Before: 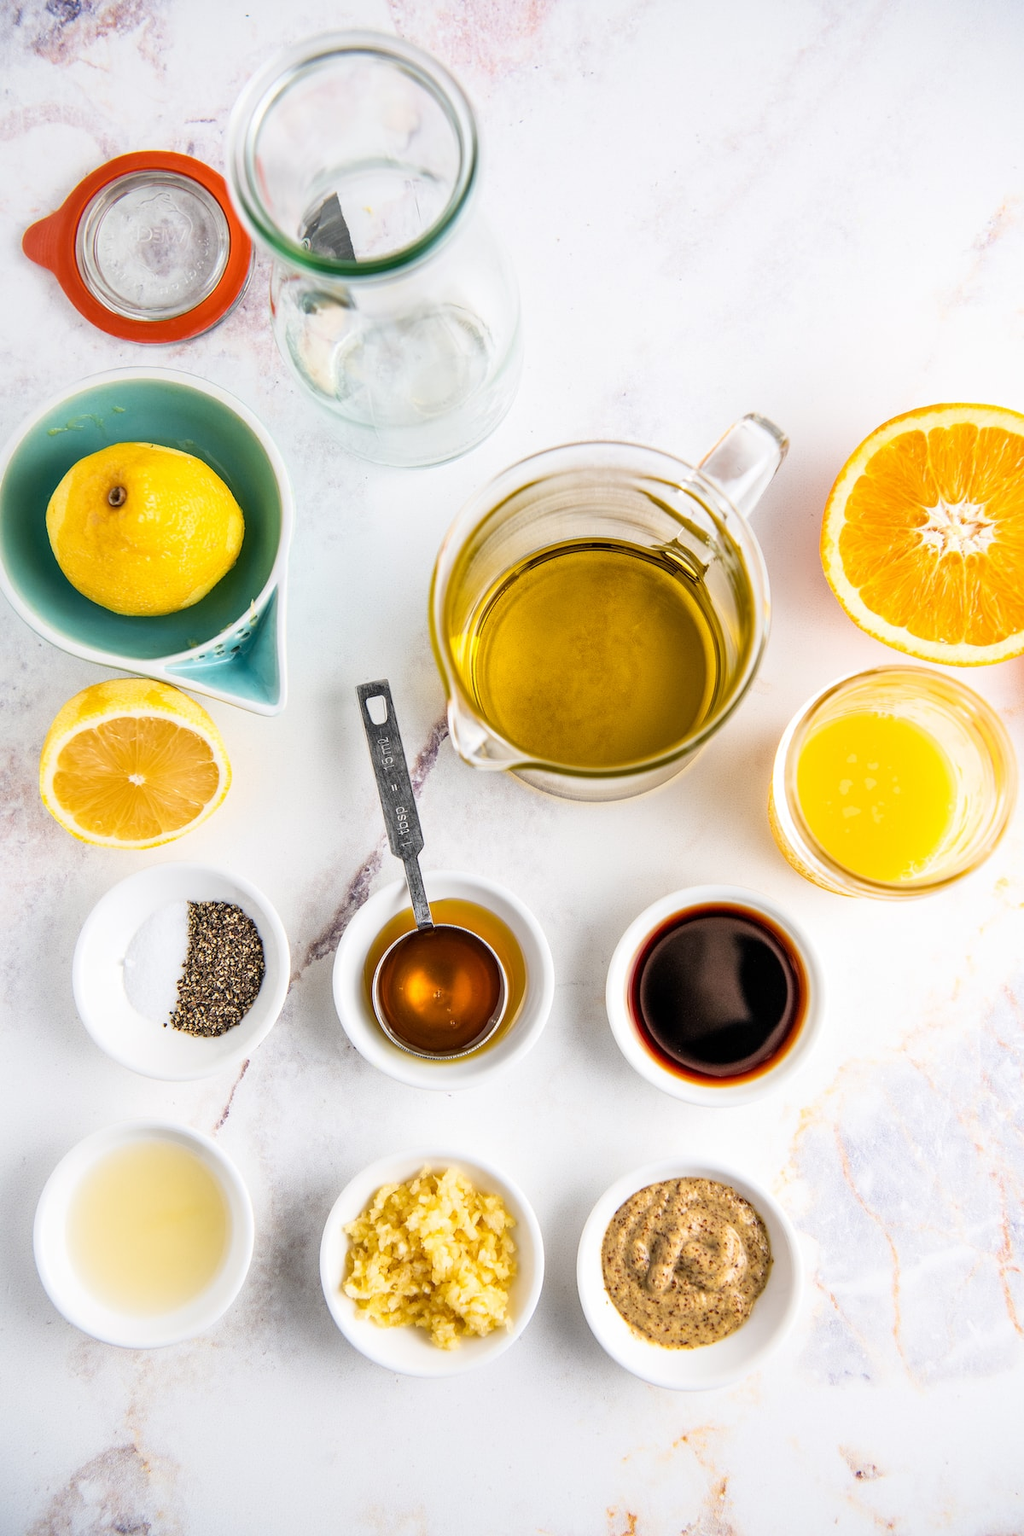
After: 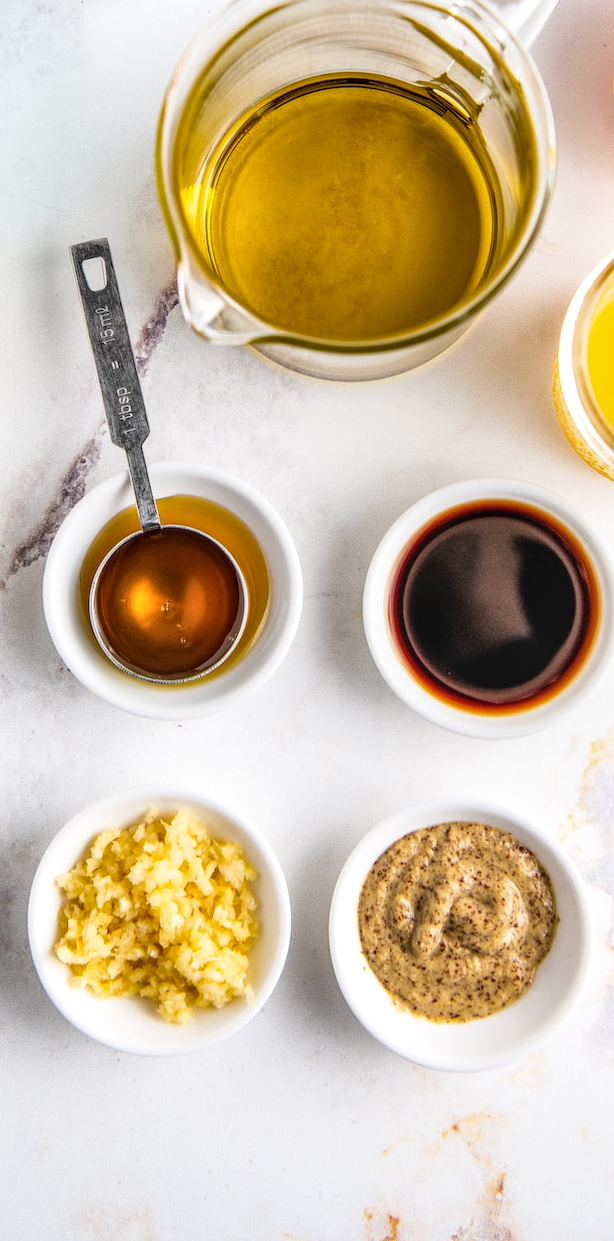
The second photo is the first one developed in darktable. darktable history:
crop and rotate: left 28.98%, top 31.023%, right 19.848%
local contrast: on, module defaults
